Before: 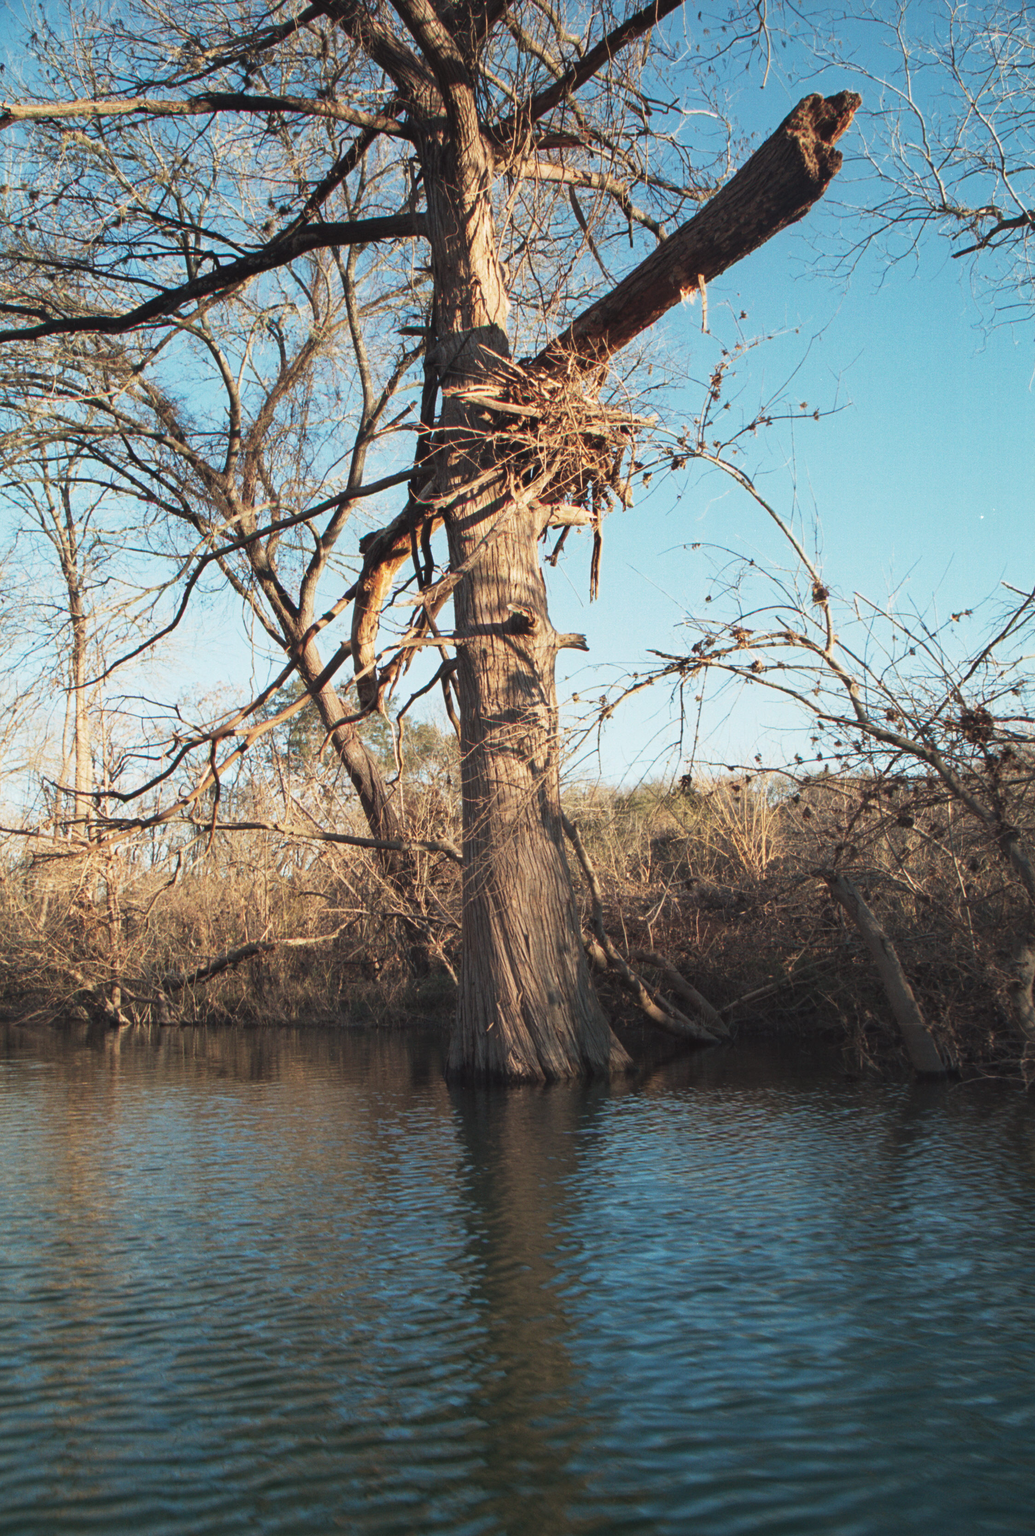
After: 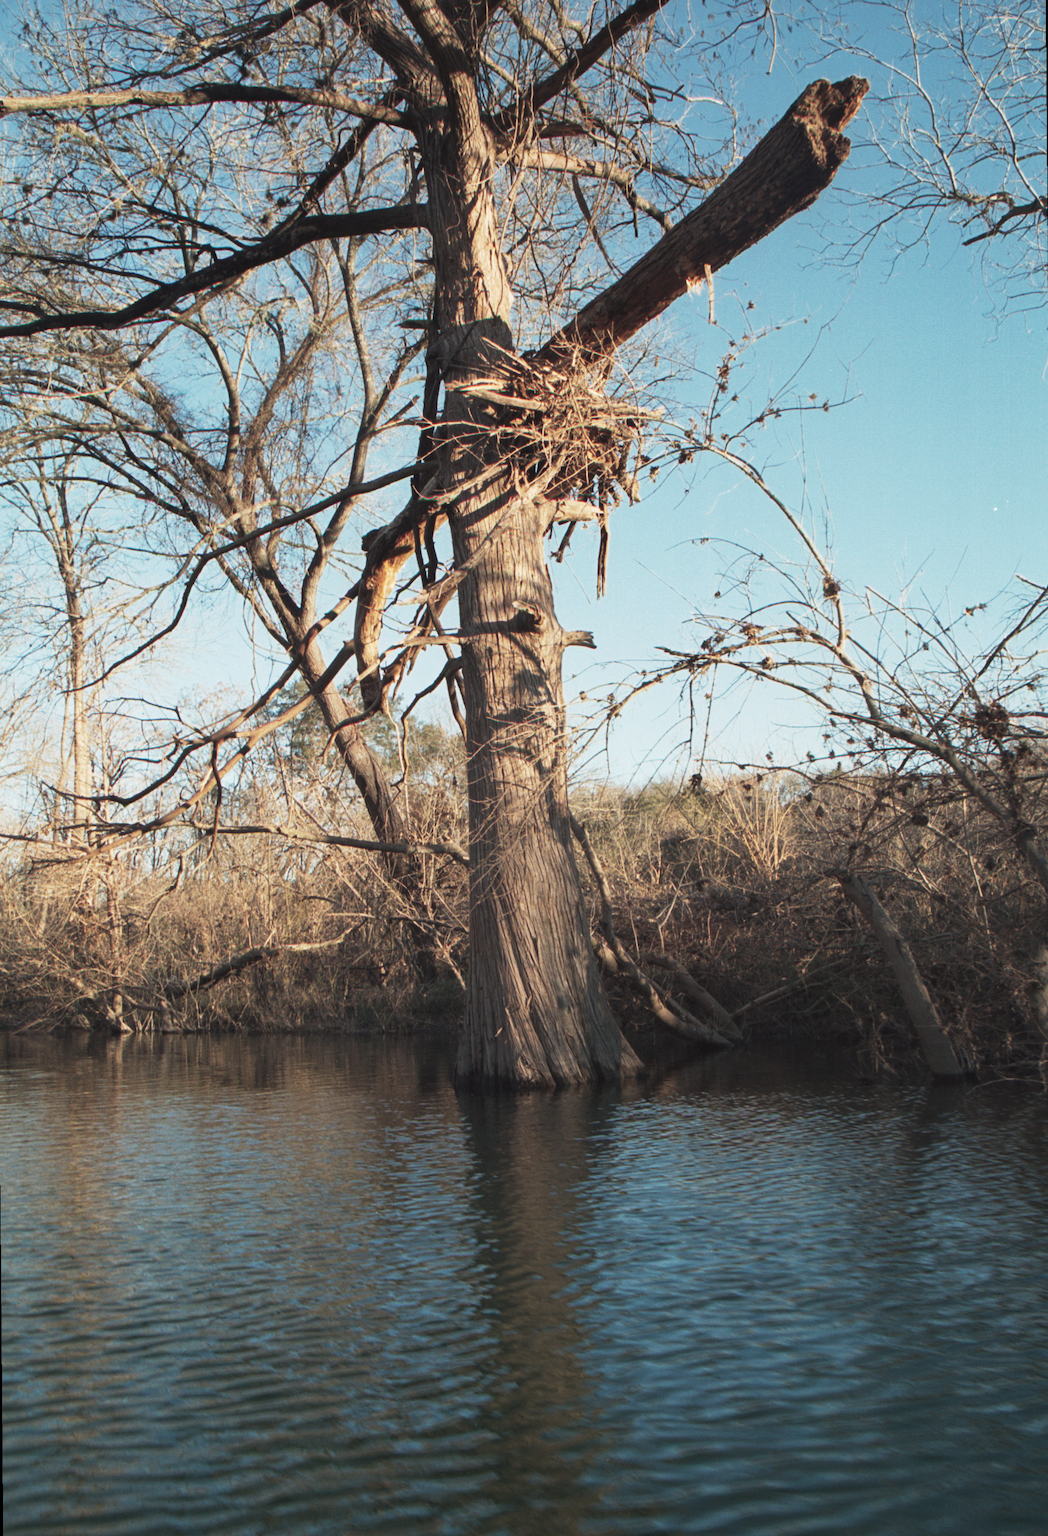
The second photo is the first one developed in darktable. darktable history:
color correction: saturation 0.85
rotate and perspective: rotation -0.45°, automatic cropping original format, crop left 0.008, crop right 0.992, crop top 0.012, crop bottom 0.988
